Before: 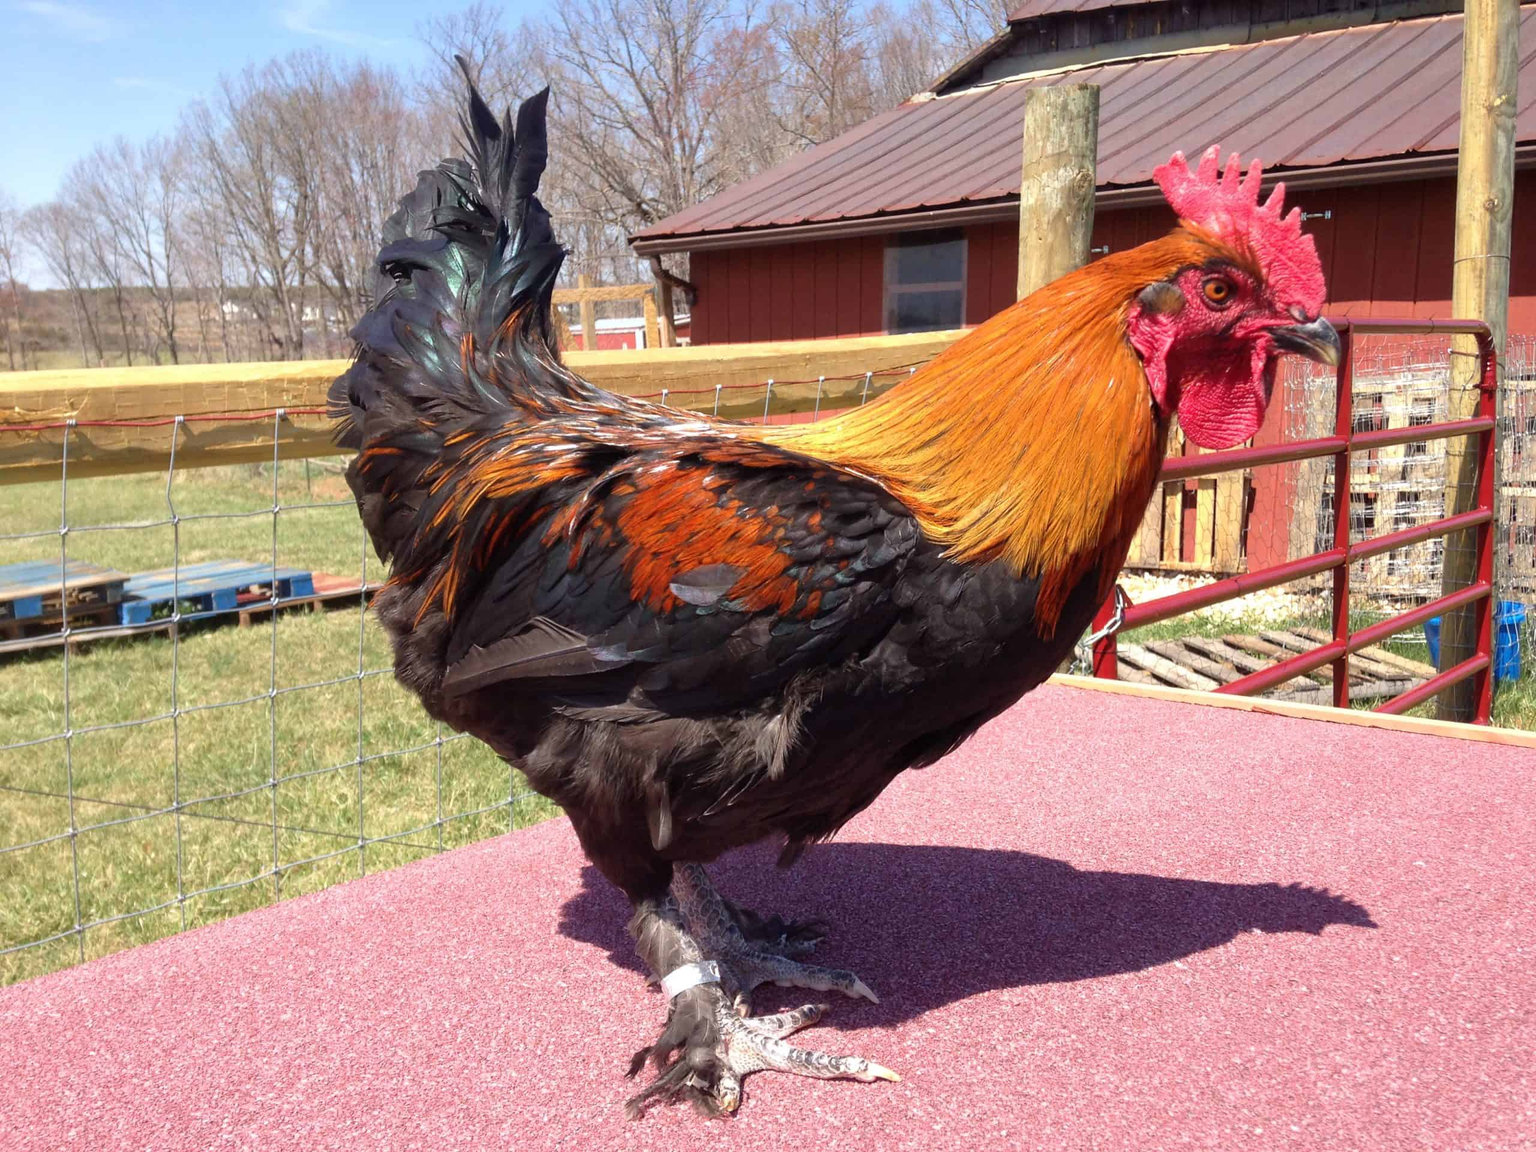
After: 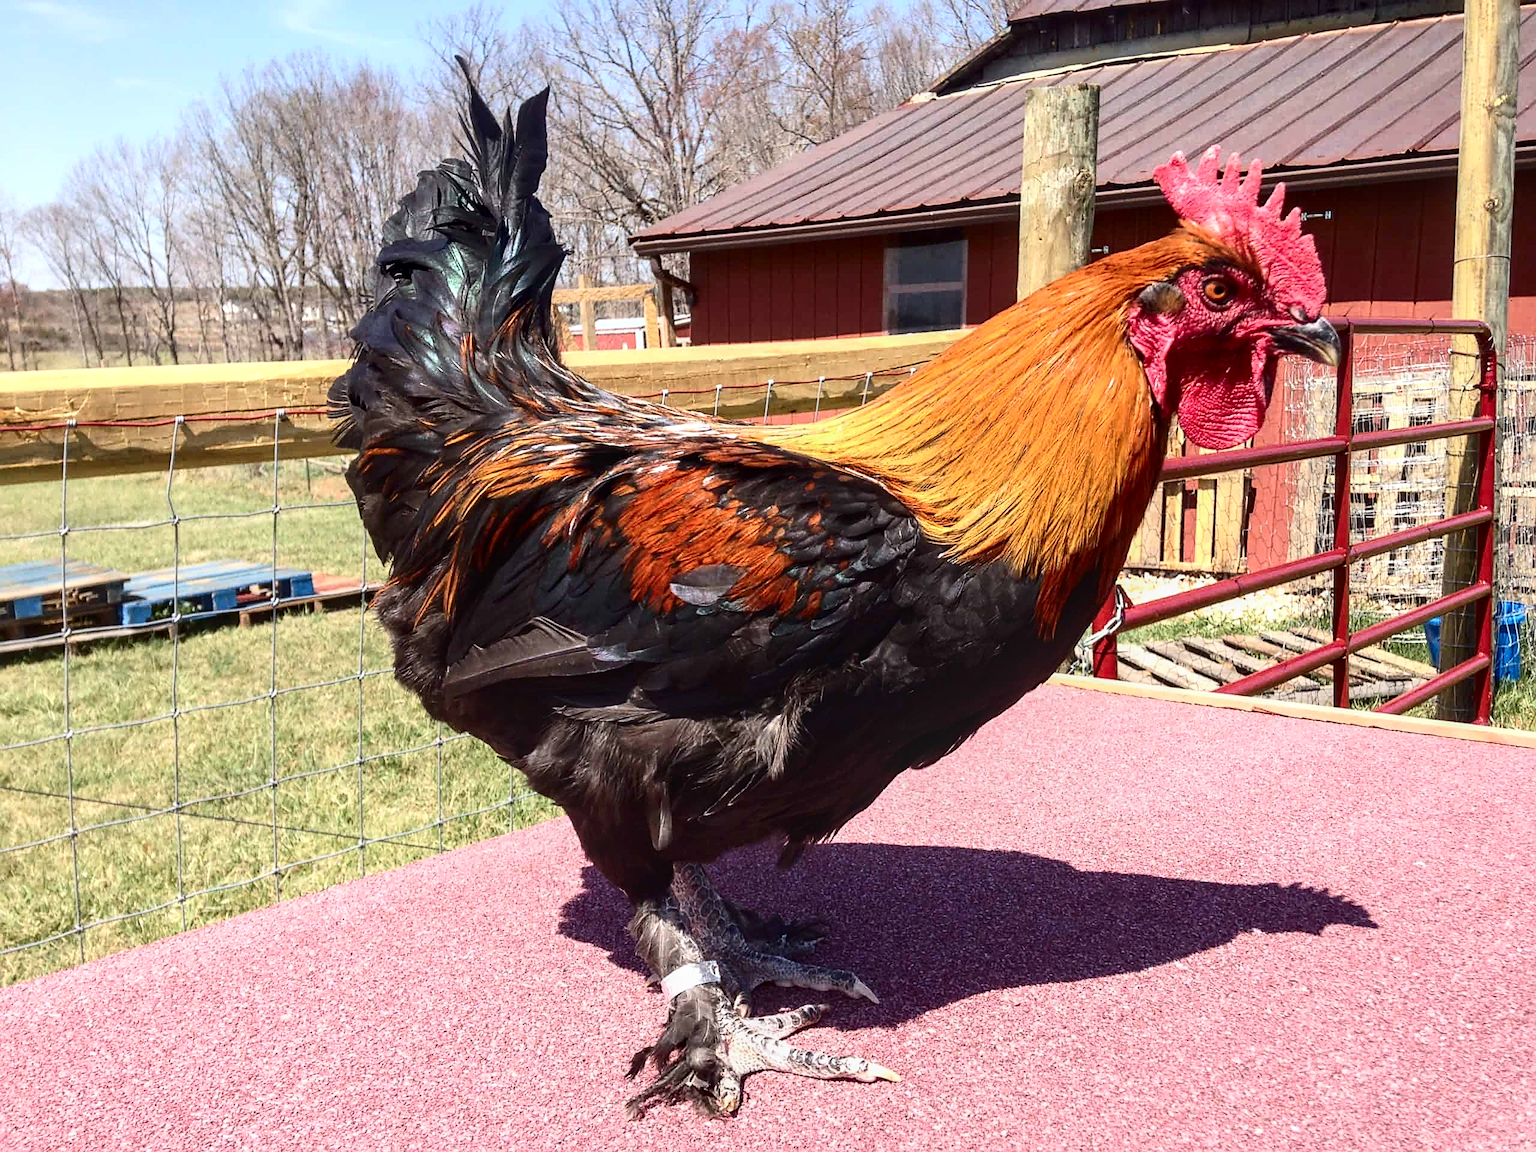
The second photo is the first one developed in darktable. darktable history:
local contrast: on, module defaults
sharpen: on, module defaults
contrast brightness saturation: contrast 0.28
